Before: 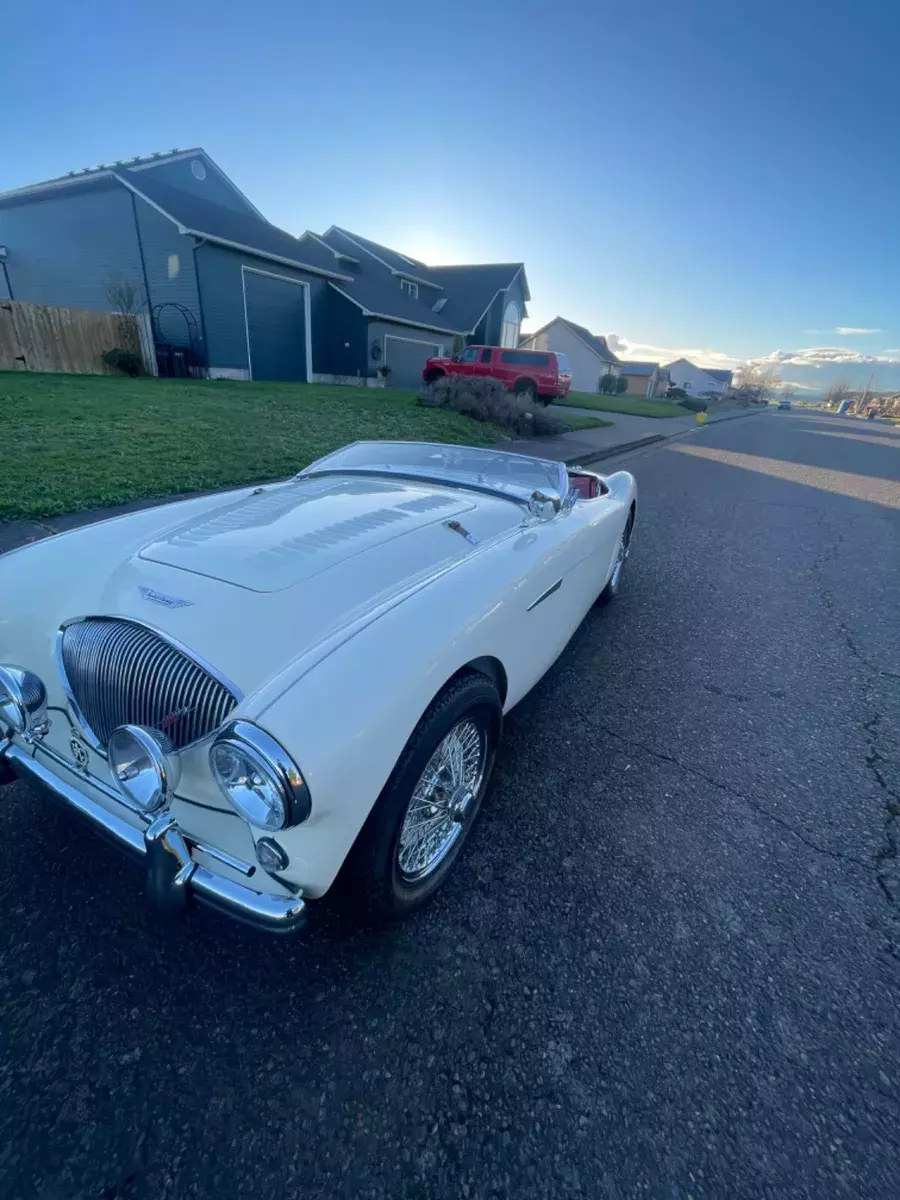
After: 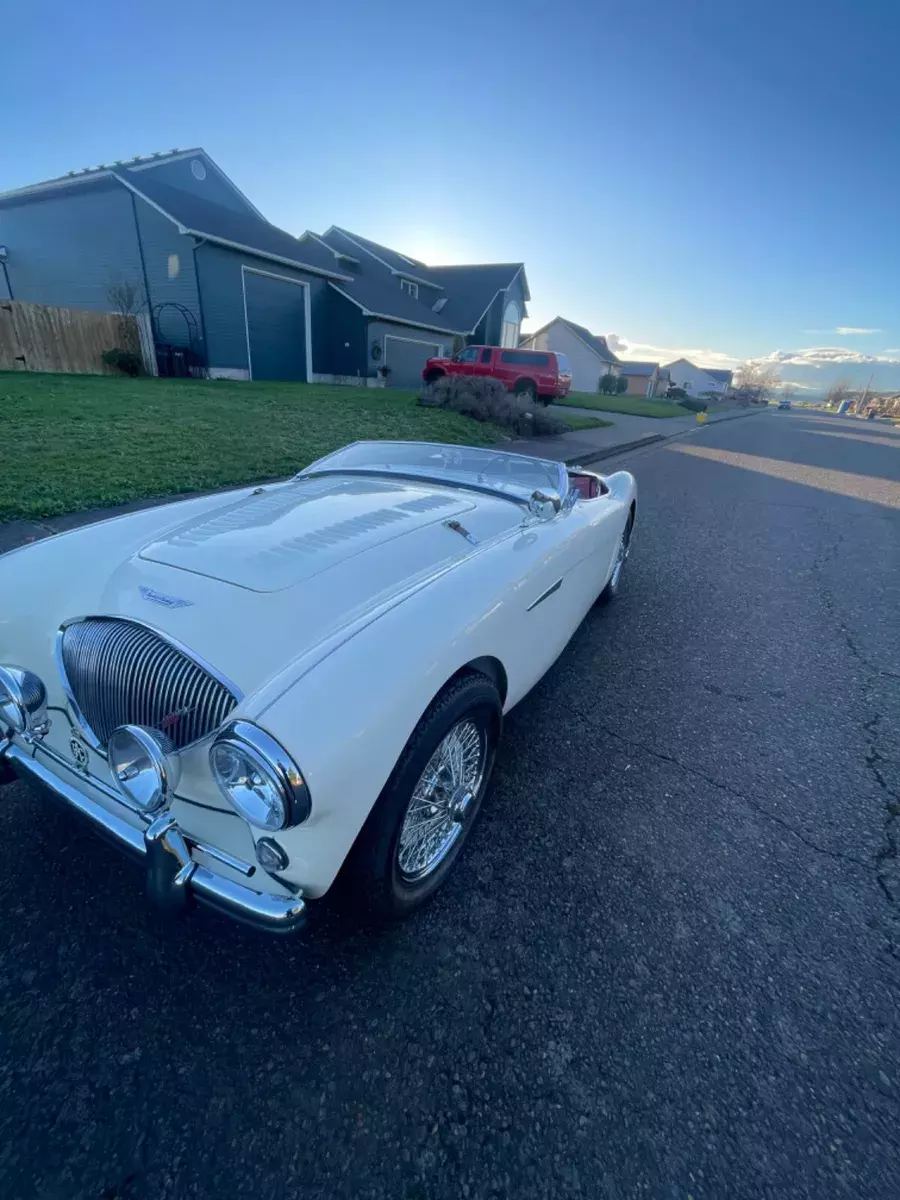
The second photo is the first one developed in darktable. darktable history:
shadows and highlights: shadows -22.74, highlights 44.72, soften with gaussian
